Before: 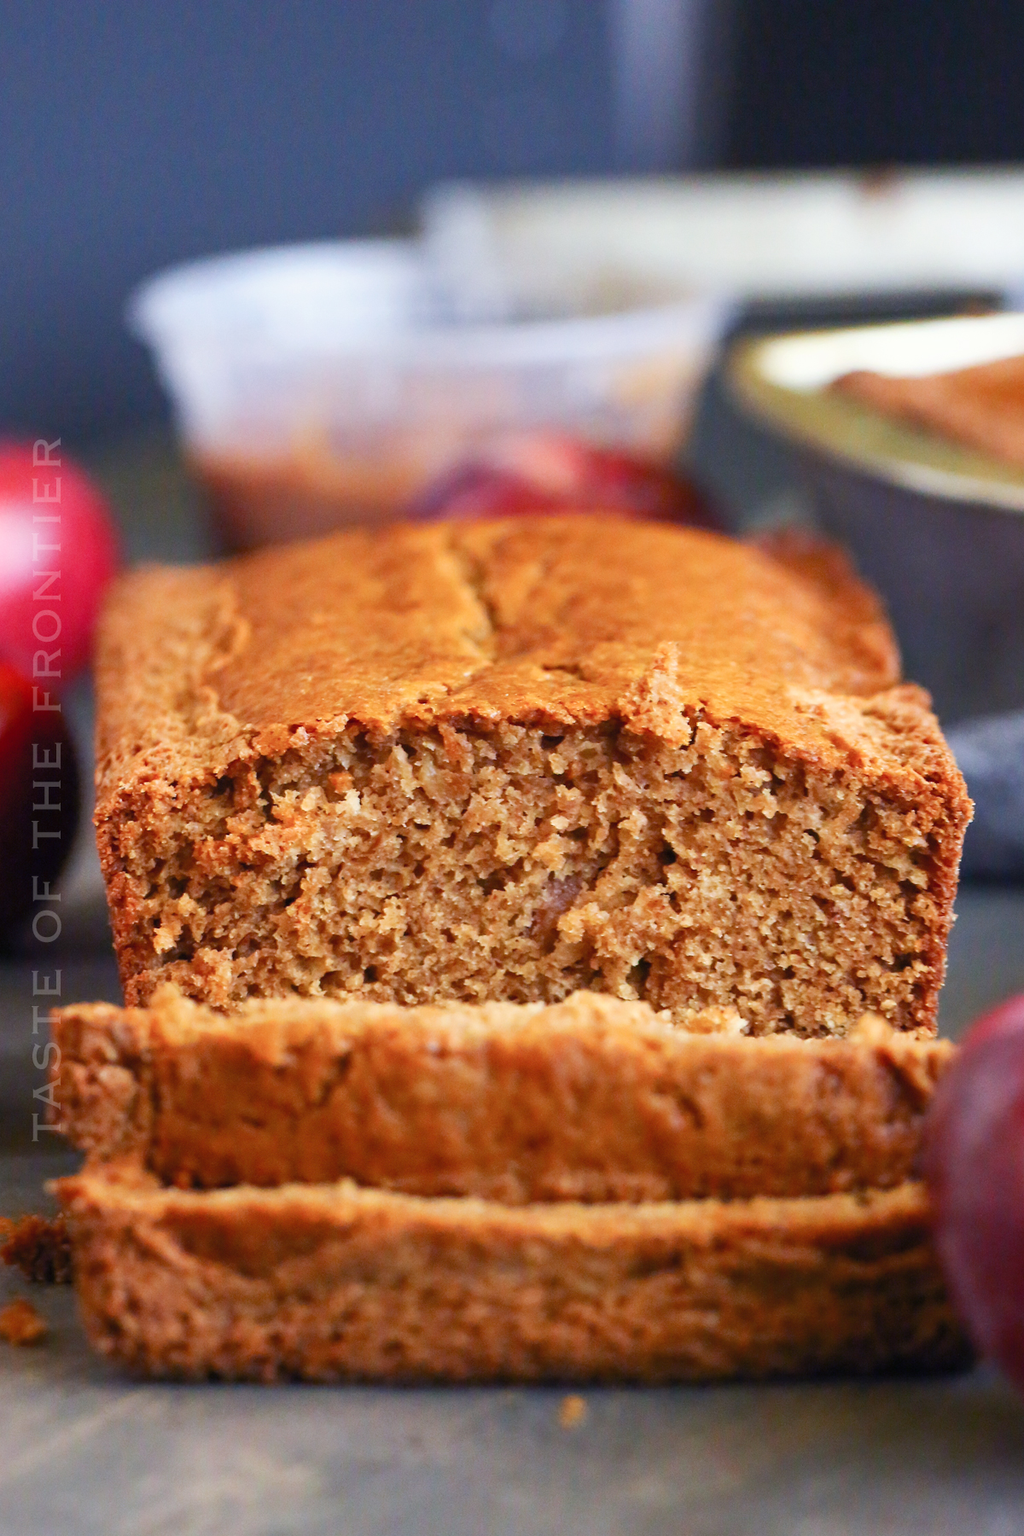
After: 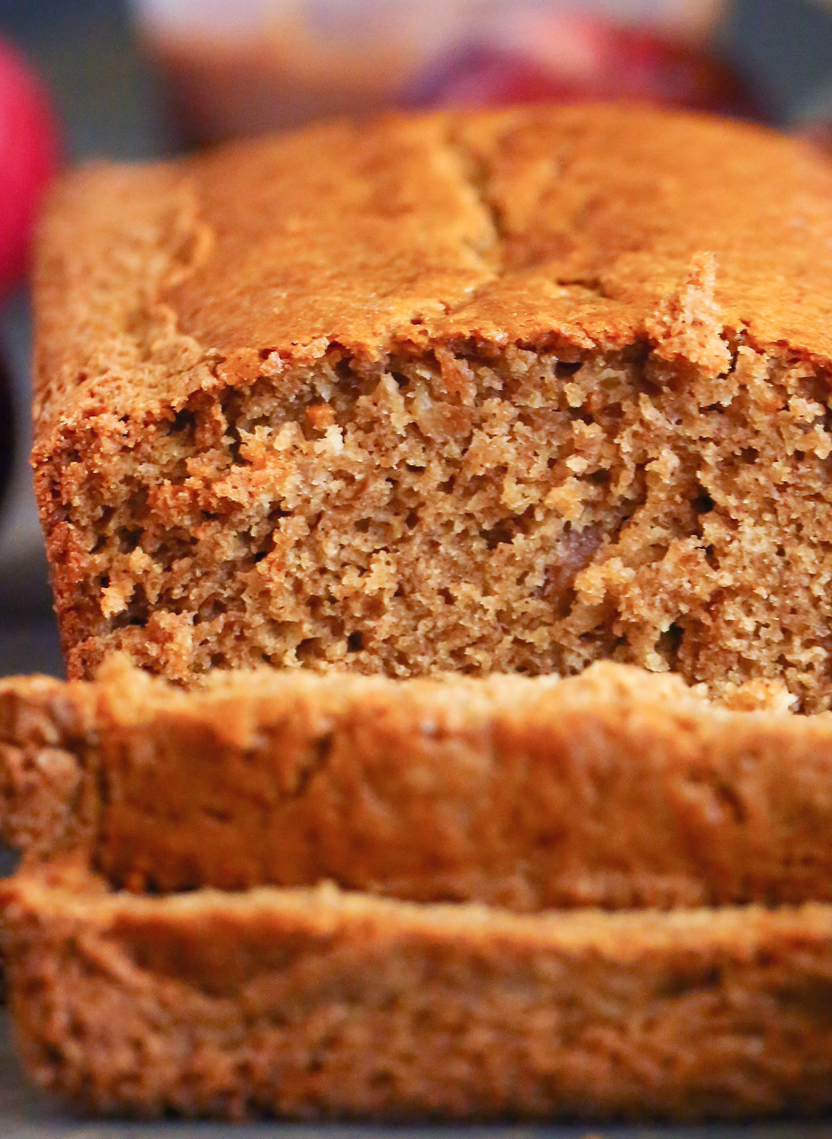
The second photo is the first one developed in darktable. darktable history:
crop: left 6.591%, top 27.78%, right 24.001%, bottom 8.92%
